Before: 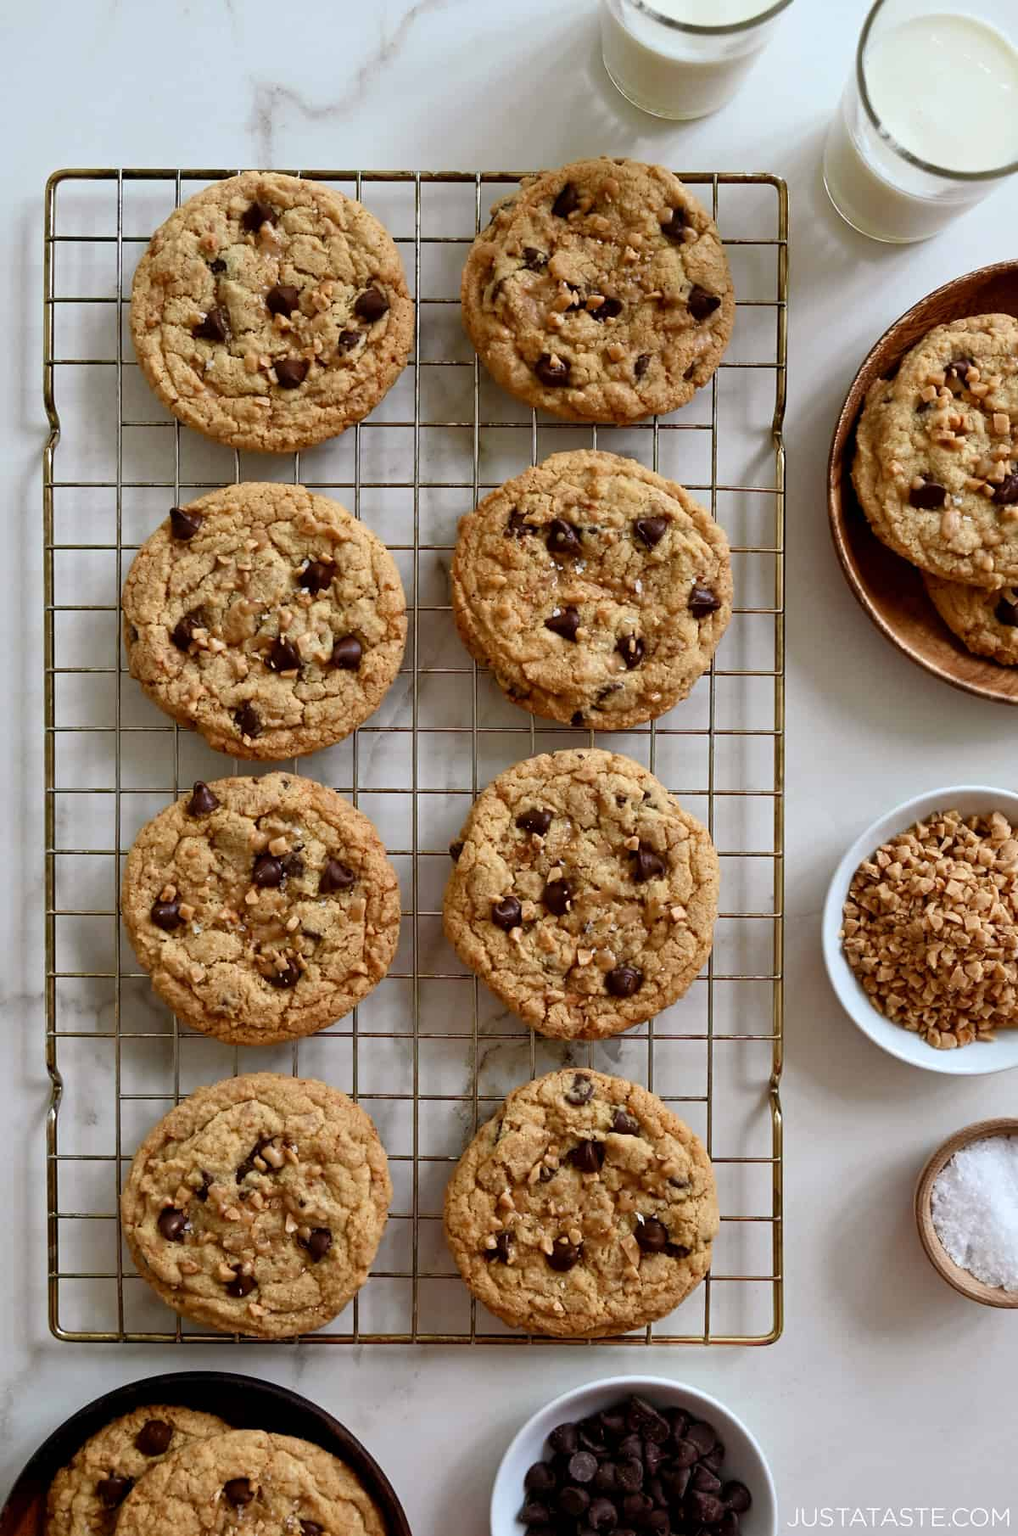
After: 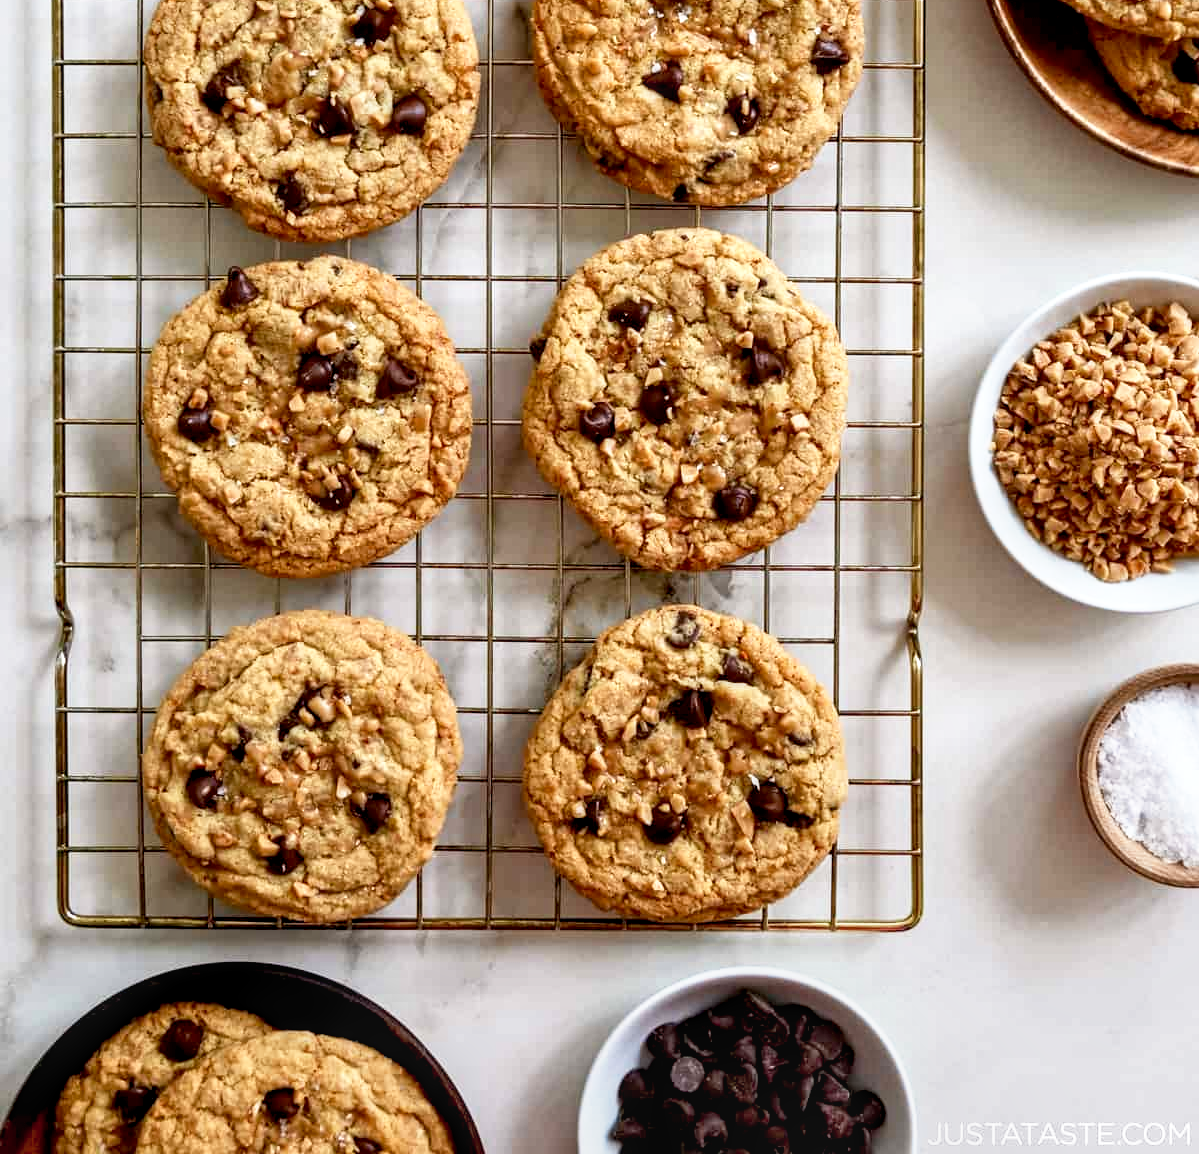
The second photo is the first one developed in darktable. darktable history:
local contrast: detail 130%
exposure: black level correction 0.005, exposure 0.002 EV, compensate highlight preservation false
base curve: curves: ch0 [(0, 0) (0.557, 0.834) (1, 1)], preserve colors none
crop and rotate: top 36.237%
